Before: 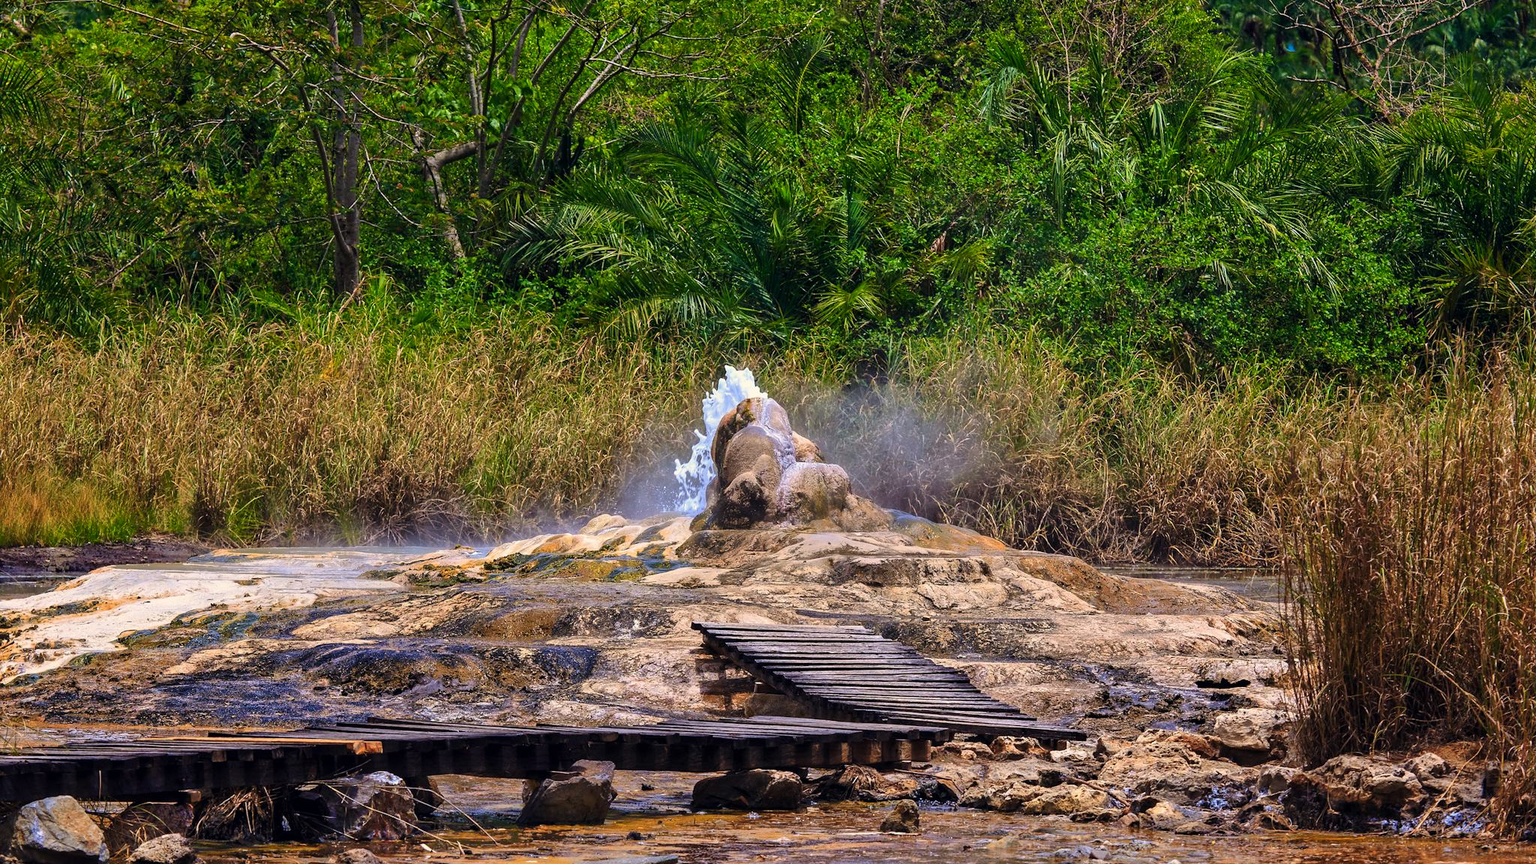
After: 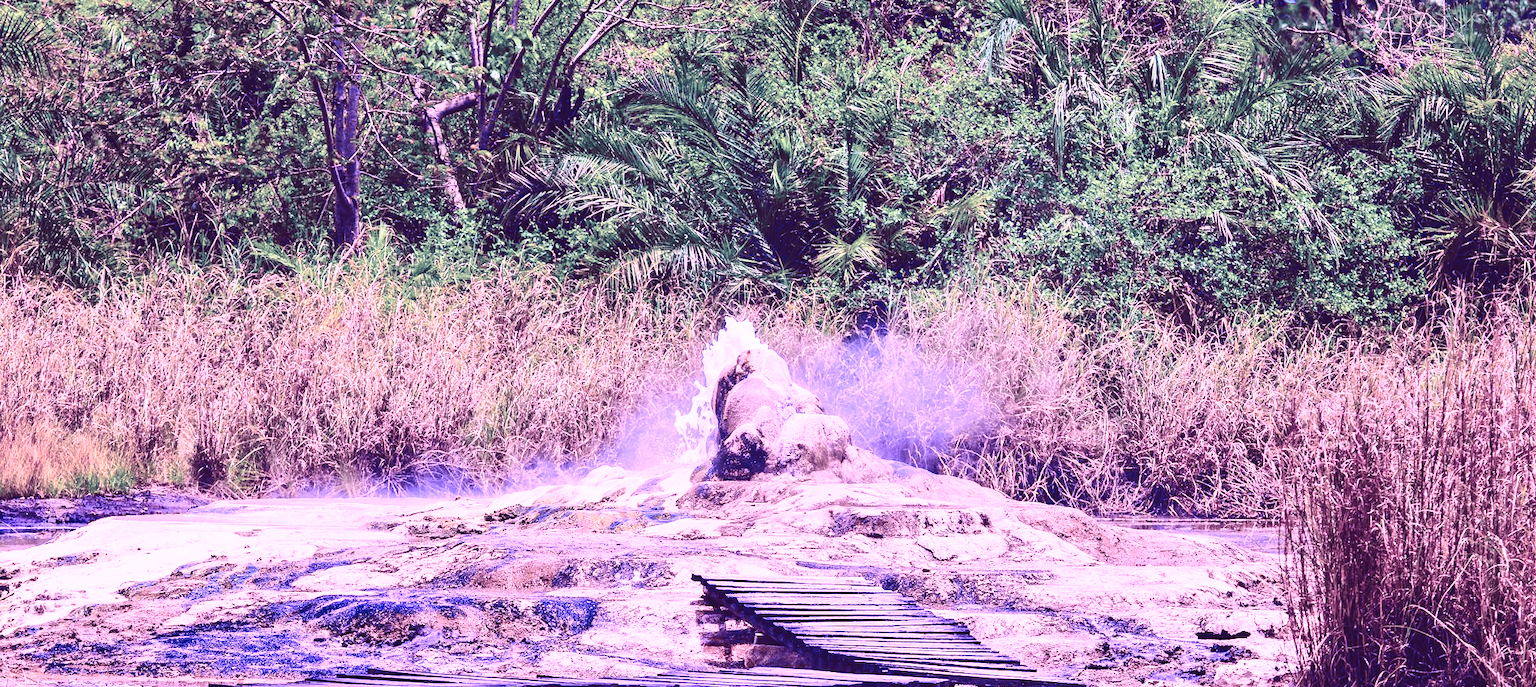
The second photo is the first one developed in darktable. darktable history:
crop and rotate: top 5.667%, bottom 14.812%
exposure: black level correction -0.015, compensate highlight preservation false
base curve: curves: ch0 [(0, 0) (0.028, 0.03) (0.105, 0.232) (0.387, 0.748) (0.754, 0.968) (1, 1)], preserve colors none
tone curve: curves: ch0 [(0, 0.023) (0.087, 0.065) (0.184, 0.168) (0.45, 0.54) (0.57, 0.683) (0.722, 0.825) (0.877, 0.948) (1, 1)]; ch1 [(0, 0) (0.388, 0.369) (0.44, 0.44) (0.489, 0.481) (0.534, 0.561) (0.657, 0.659) (1, 1)]; ch2 [(0, 0) (0.353, 0.317) (0.408, 0.427) (0.472, 0.46) (0.5, 0.496) (0.537, 0.534) (0.576, 0.592) (0.625, 0.631) (1, 1)], color space Lab, independent channels, preserve colors none
contrast brightness saturation: contrast 0.112, saturation -0.174
color calibration: gray › normalize channels true, illuminant custom, x 0.38, y 0.479, temperature 4444.74 K, gamut compression 0.01
